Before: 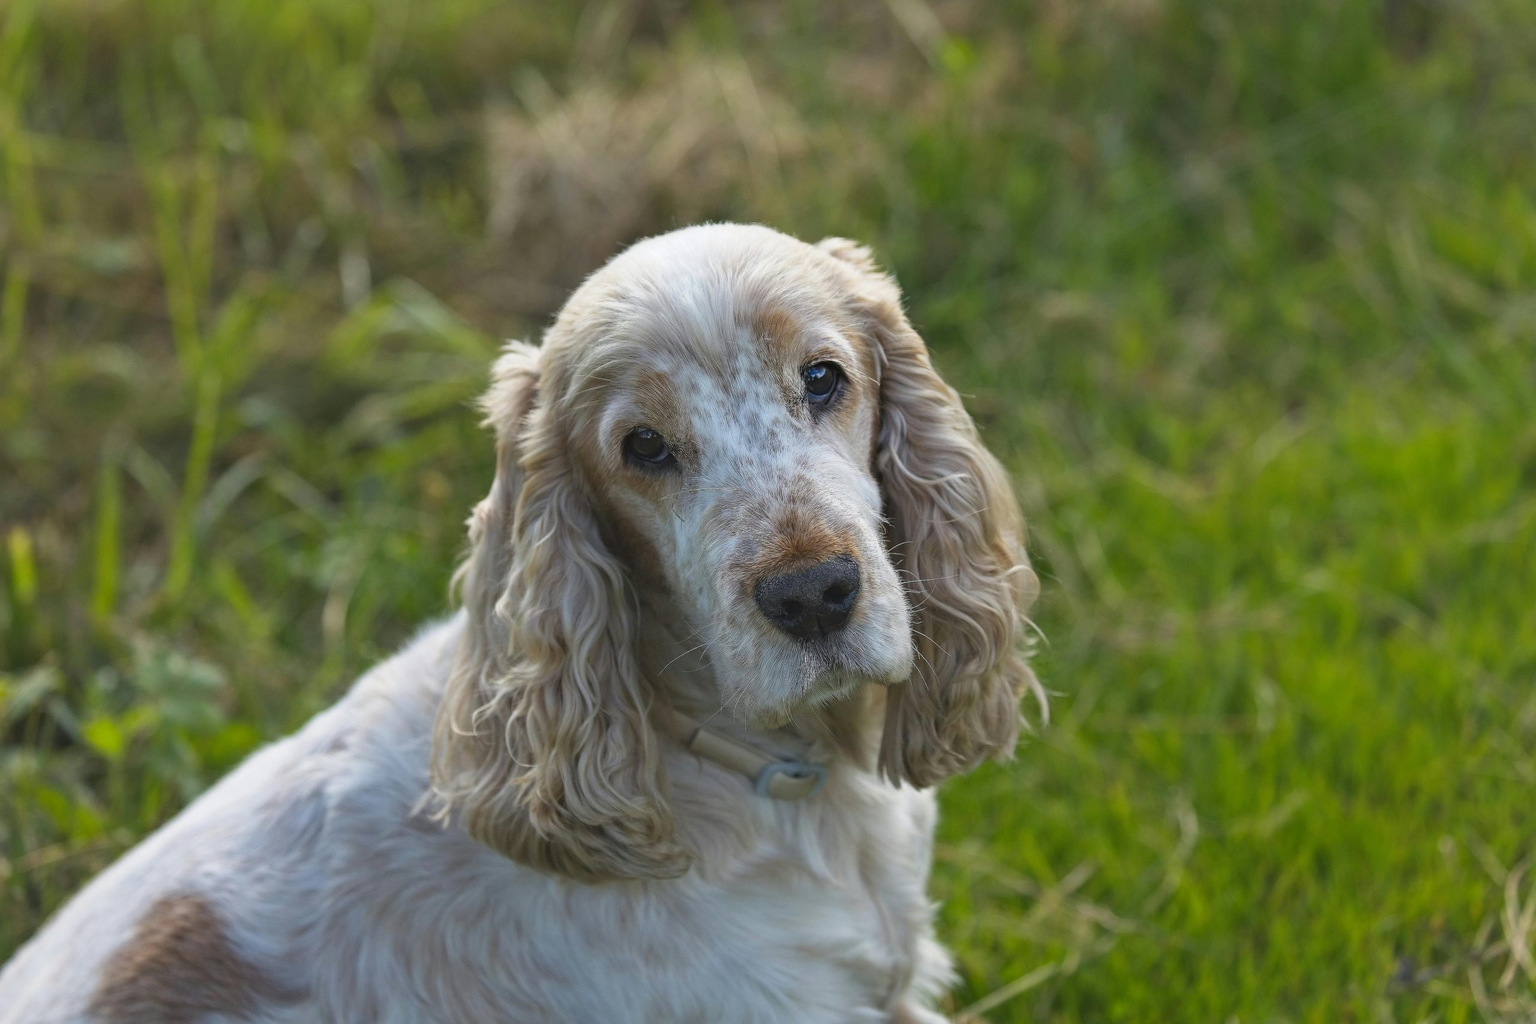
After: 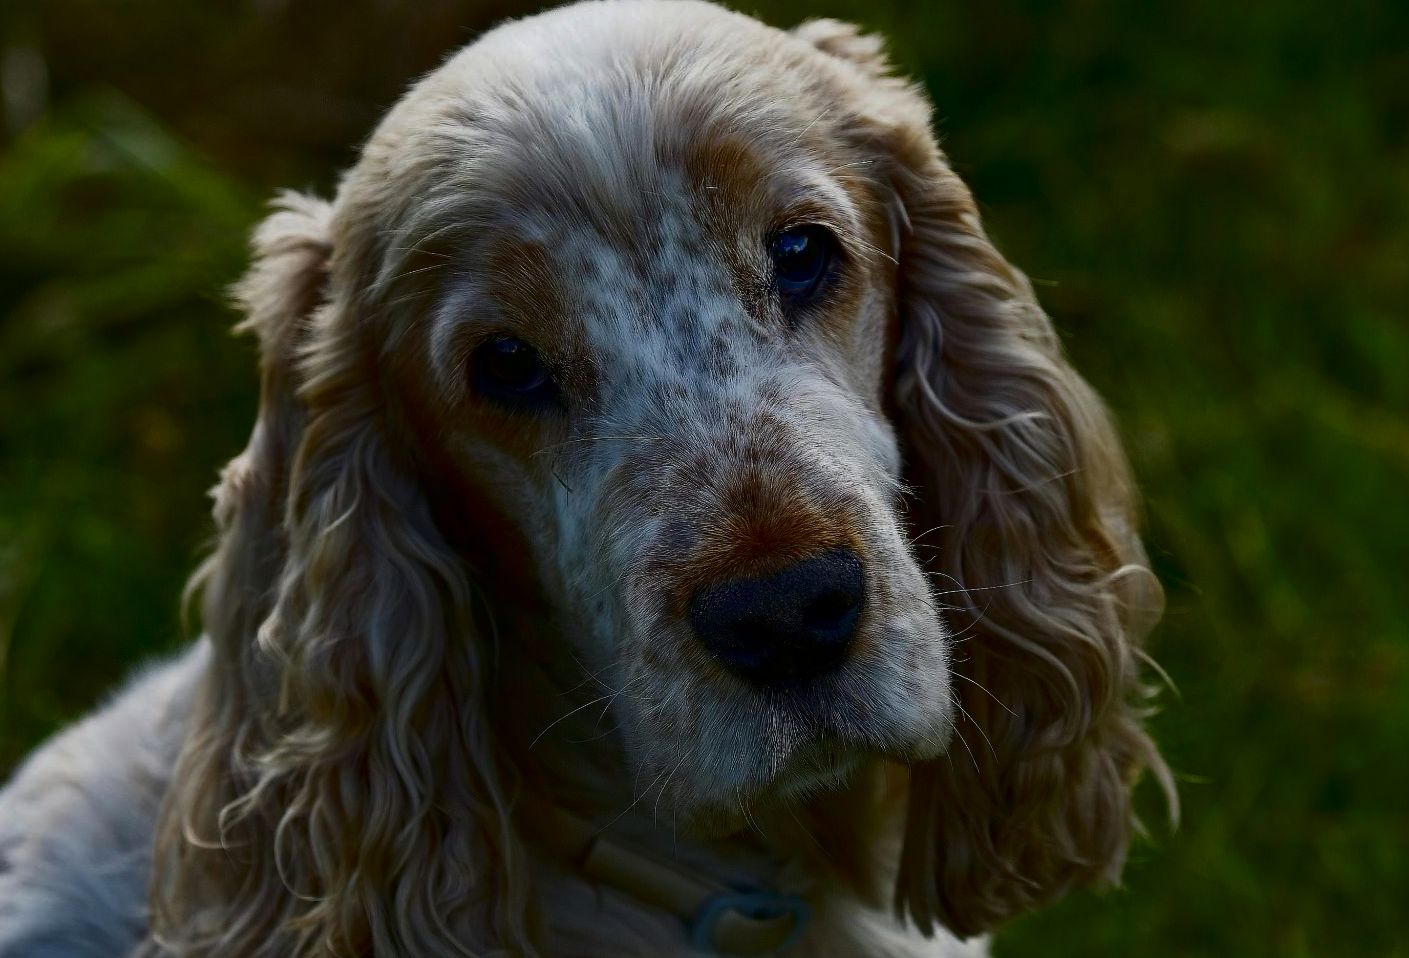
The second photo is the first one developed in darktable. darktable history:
crop and rotate: left 22.19%, top 22.101%, right 22.768%, bottom 21.701%
contrast brightness saturation: contrast 0.094, brightness -0.579, saturation 0.167
exposure: black level correction 0.009, exposure -0.167 EV, compensate highlight preservation false
